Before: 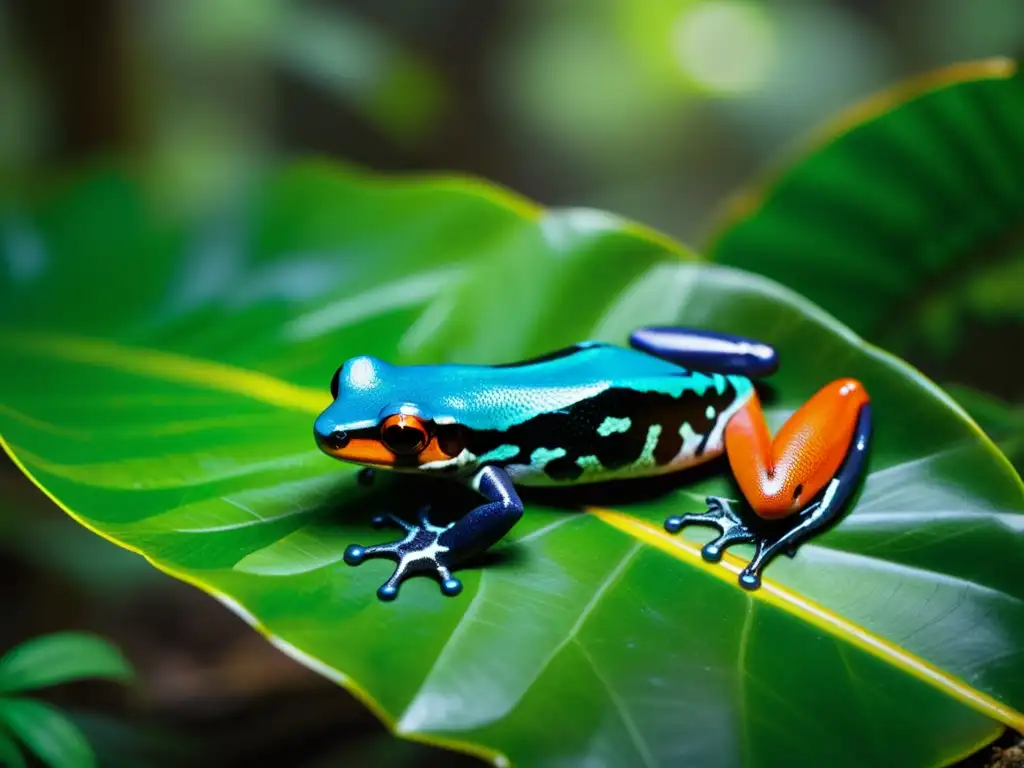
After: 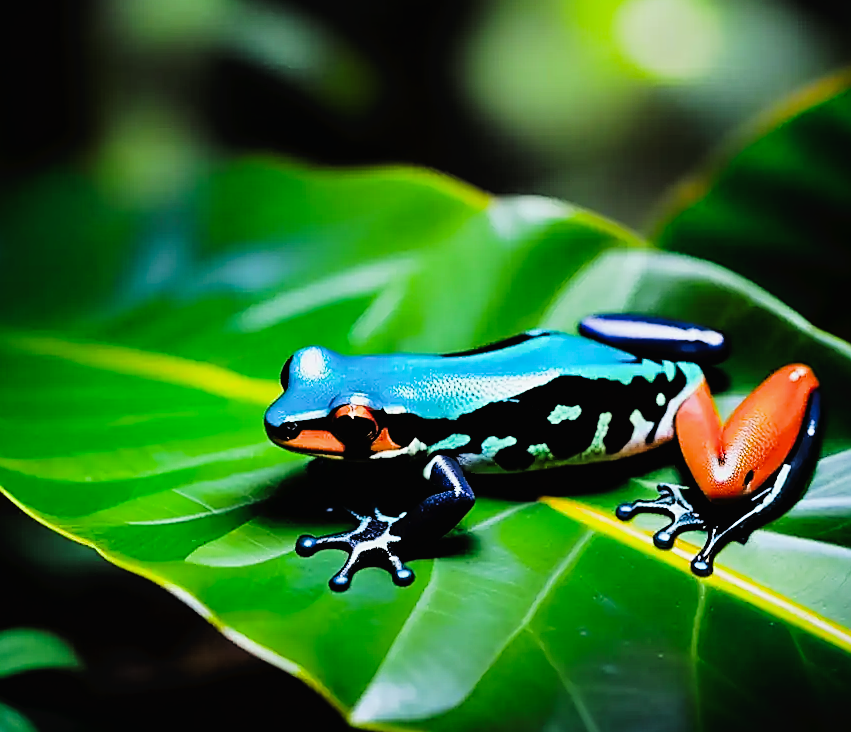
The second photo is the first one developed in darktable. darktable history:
tone curve: curves: ch0 [(0, 0) (0.003, 0.019) (0.011, 0.022) (0.025, 0.027) (0.044, 0.037) (0.069, 0.049) (0.1, 0.066) (0.136, 0.091) (0.177, 0.125) (0.224, 0.159) (0.277, 0.206) (0.335, 0.266) (0.399, 0.332) (0.468, 0.411) (0.543, 0.492) (0.623, 0.577) (0.709, 0.668) (0.801, 0.767) (0.898, 0.869) (1, 1)], preserve colors none
tone equalizer: -8 EV -1.06 EV, -7 EV -0.999 EV, -6 EV -0.903 EV, -5 EV -0.61 EV, -3 EV 0.599 EV, -2 EV 0.84 EV, -1 EV 1.01 EV, +0 EV 1.07 EV
crop and rotate: angle 0.608°, left 4.289%, top 0.818%, right 11.356%, bottom 2.453%
exposure: exposure -0.448 EV, compensate highlight preservation false
filmic rgb: black relative exposure -5.01 EV, white relative exposure 3.96 EV, threshold 5.98 EV, hardness 2.89, contrast 1.398, highlights saturation mix -30.52%, enable highlight reconstruction true
sharpen: radius 1.397, amount 1.239, threshold 0.734
haze removal: compatibility mode true, adaptive false
